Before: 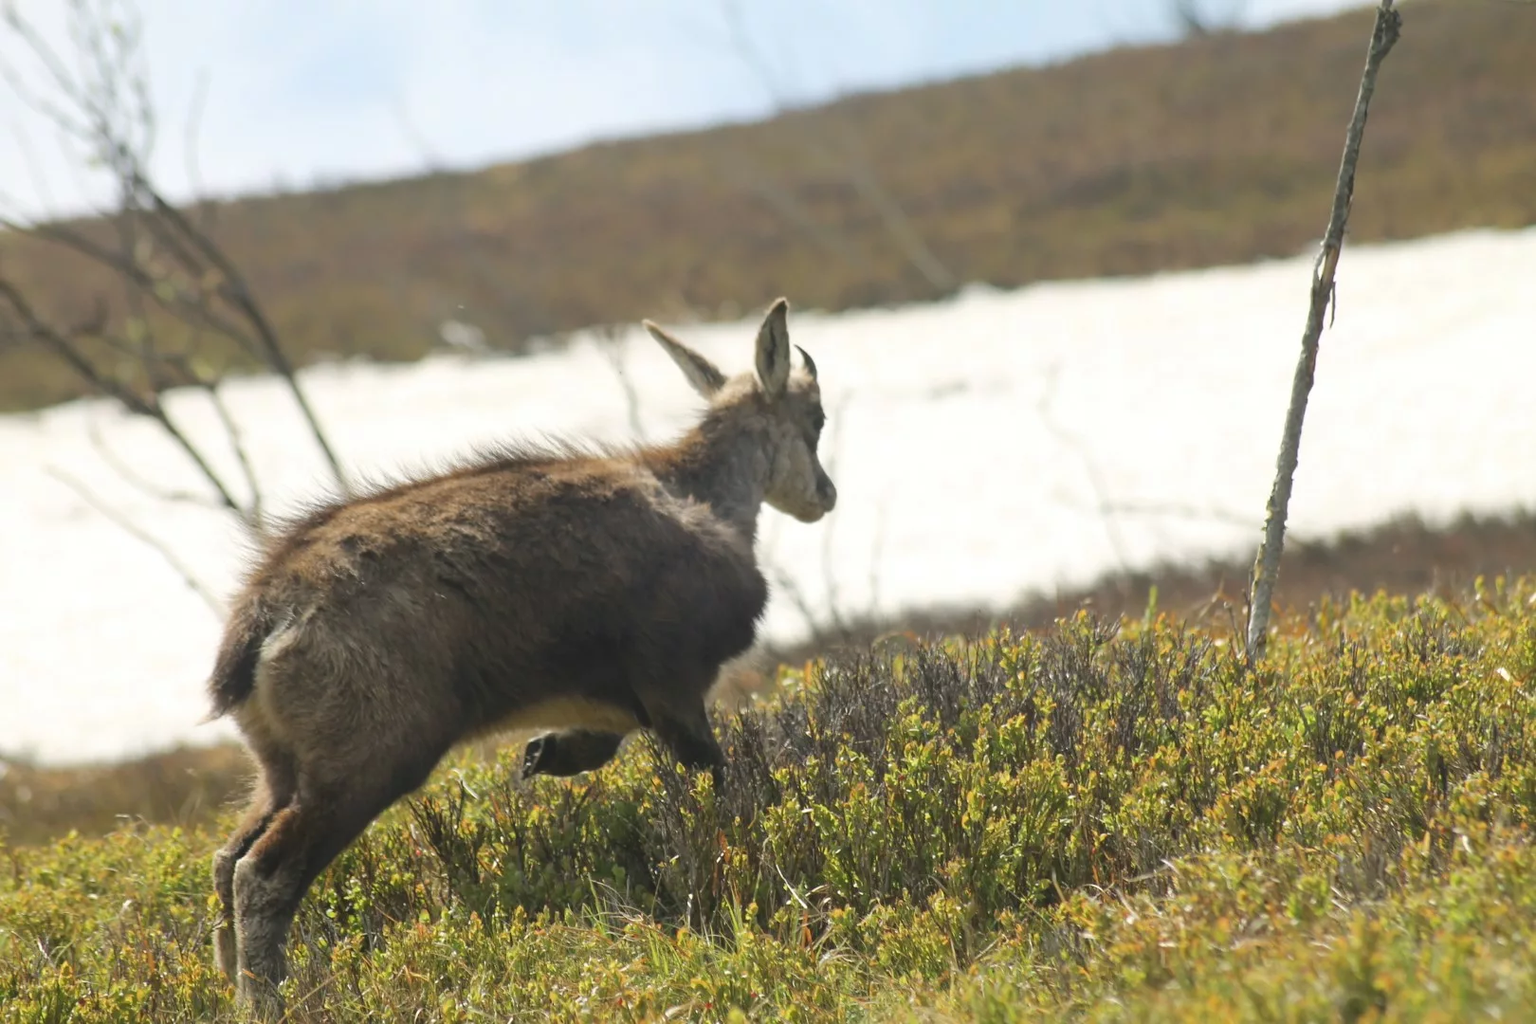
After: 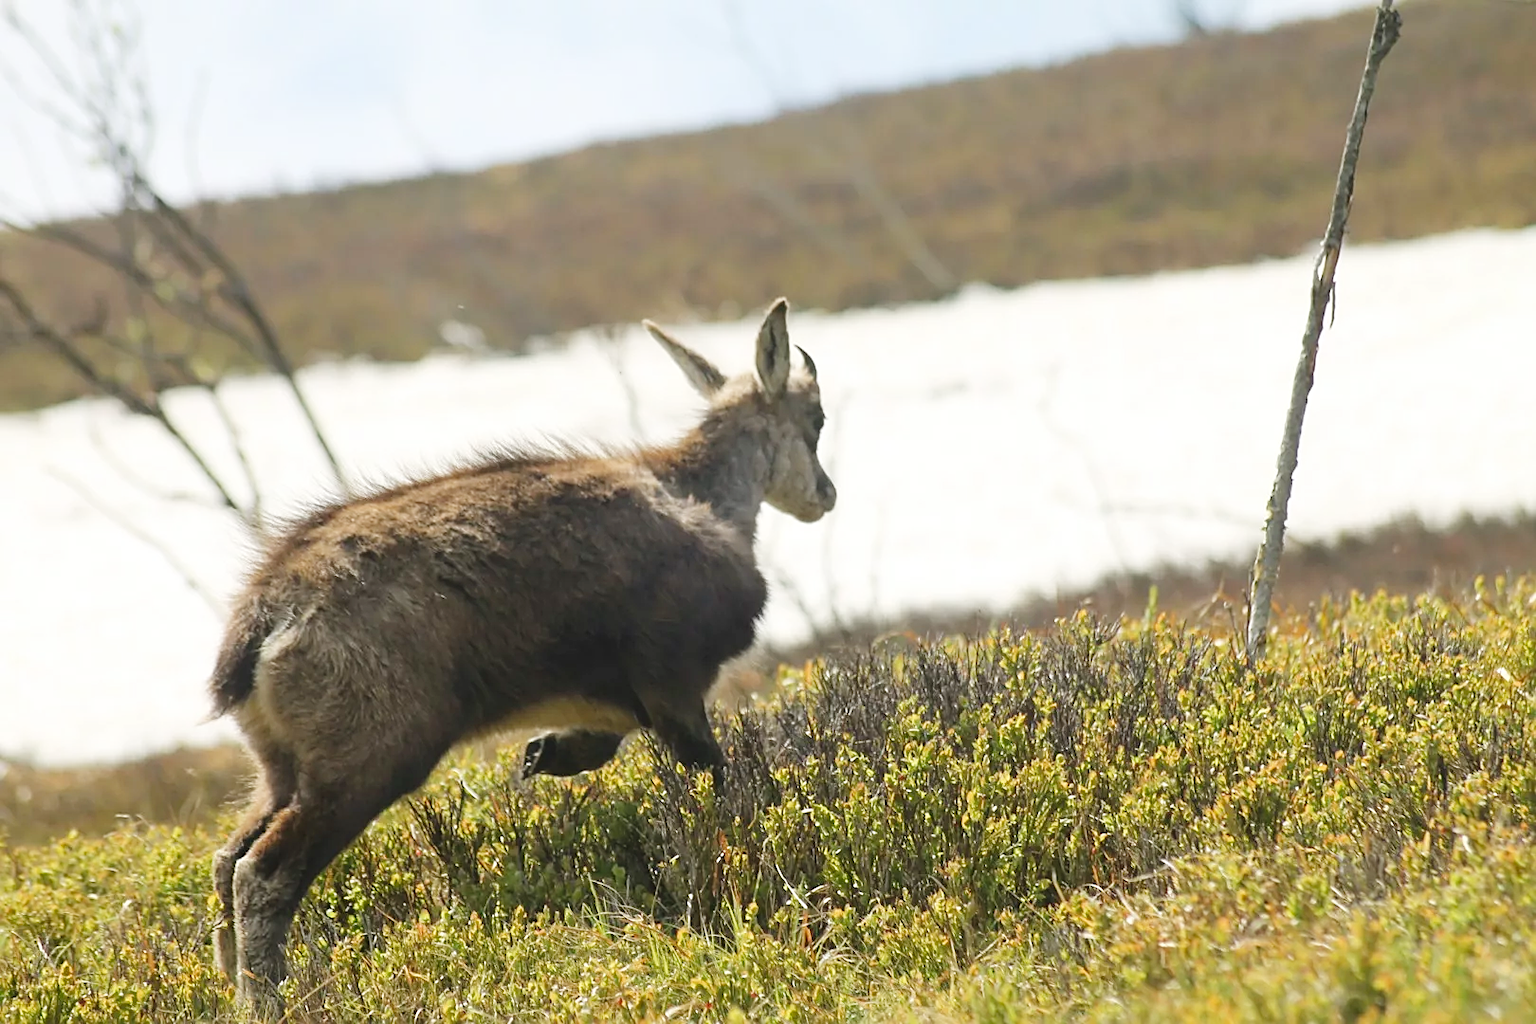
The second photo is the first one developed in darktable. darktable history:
tone curve: curves: ch0 [(0, 0) (0.004, 0.001) (0.133, 0.112) (0.325, 0.362) (0.832, 0.893) (1, 1)], preserve colors none
sharpen: on, module defaults
